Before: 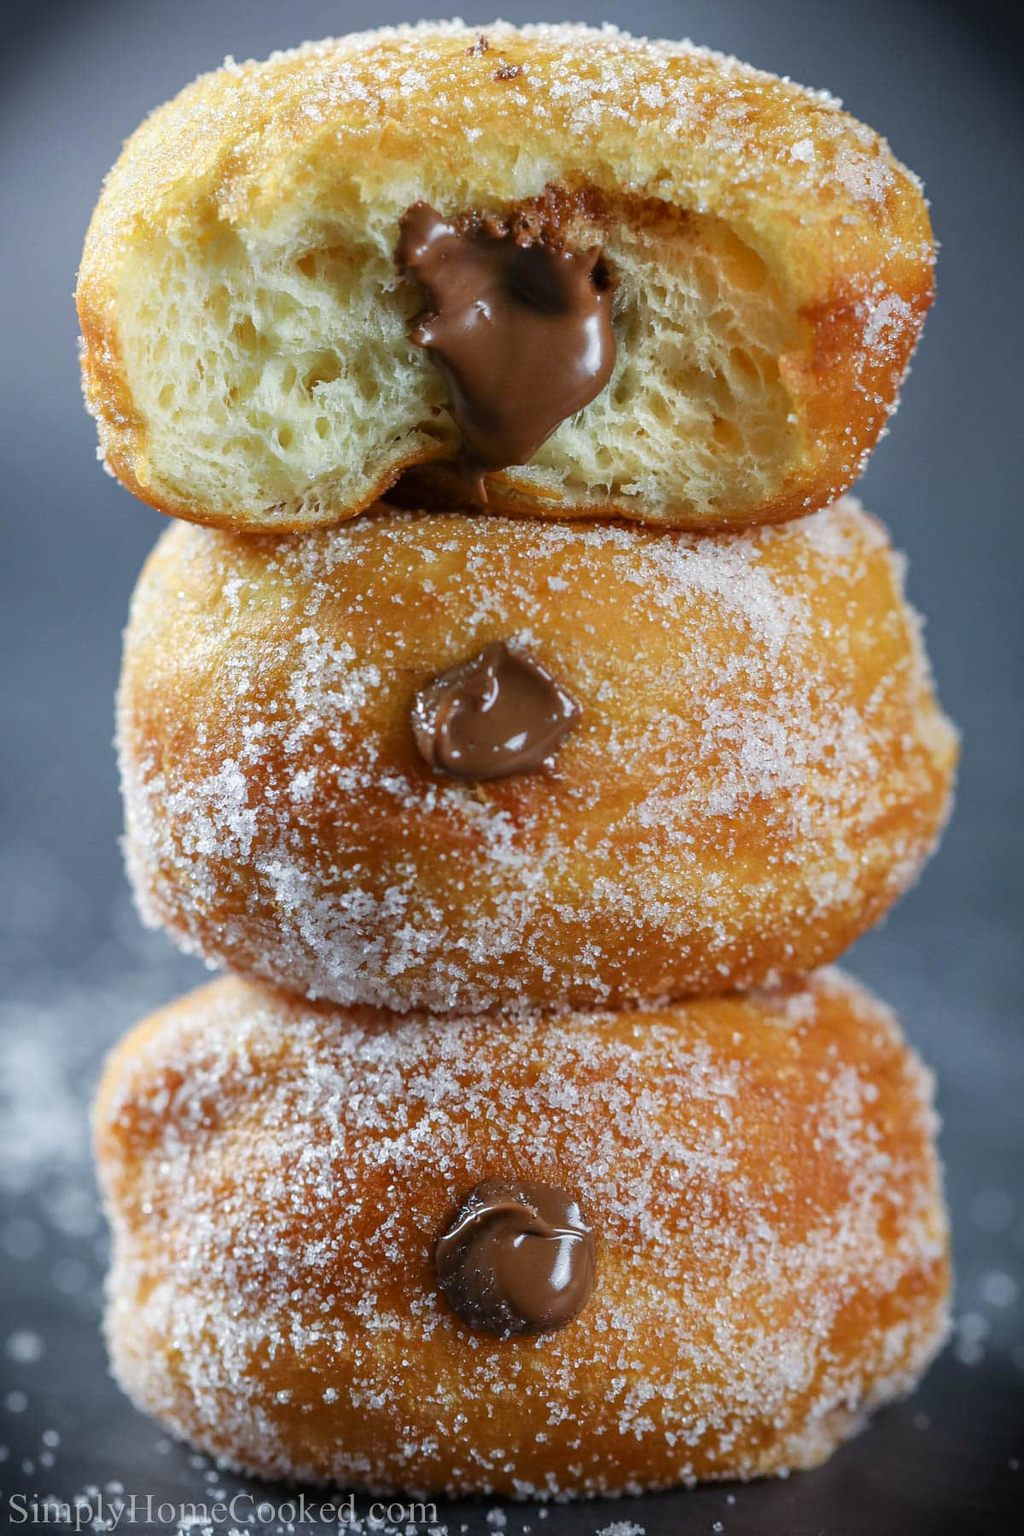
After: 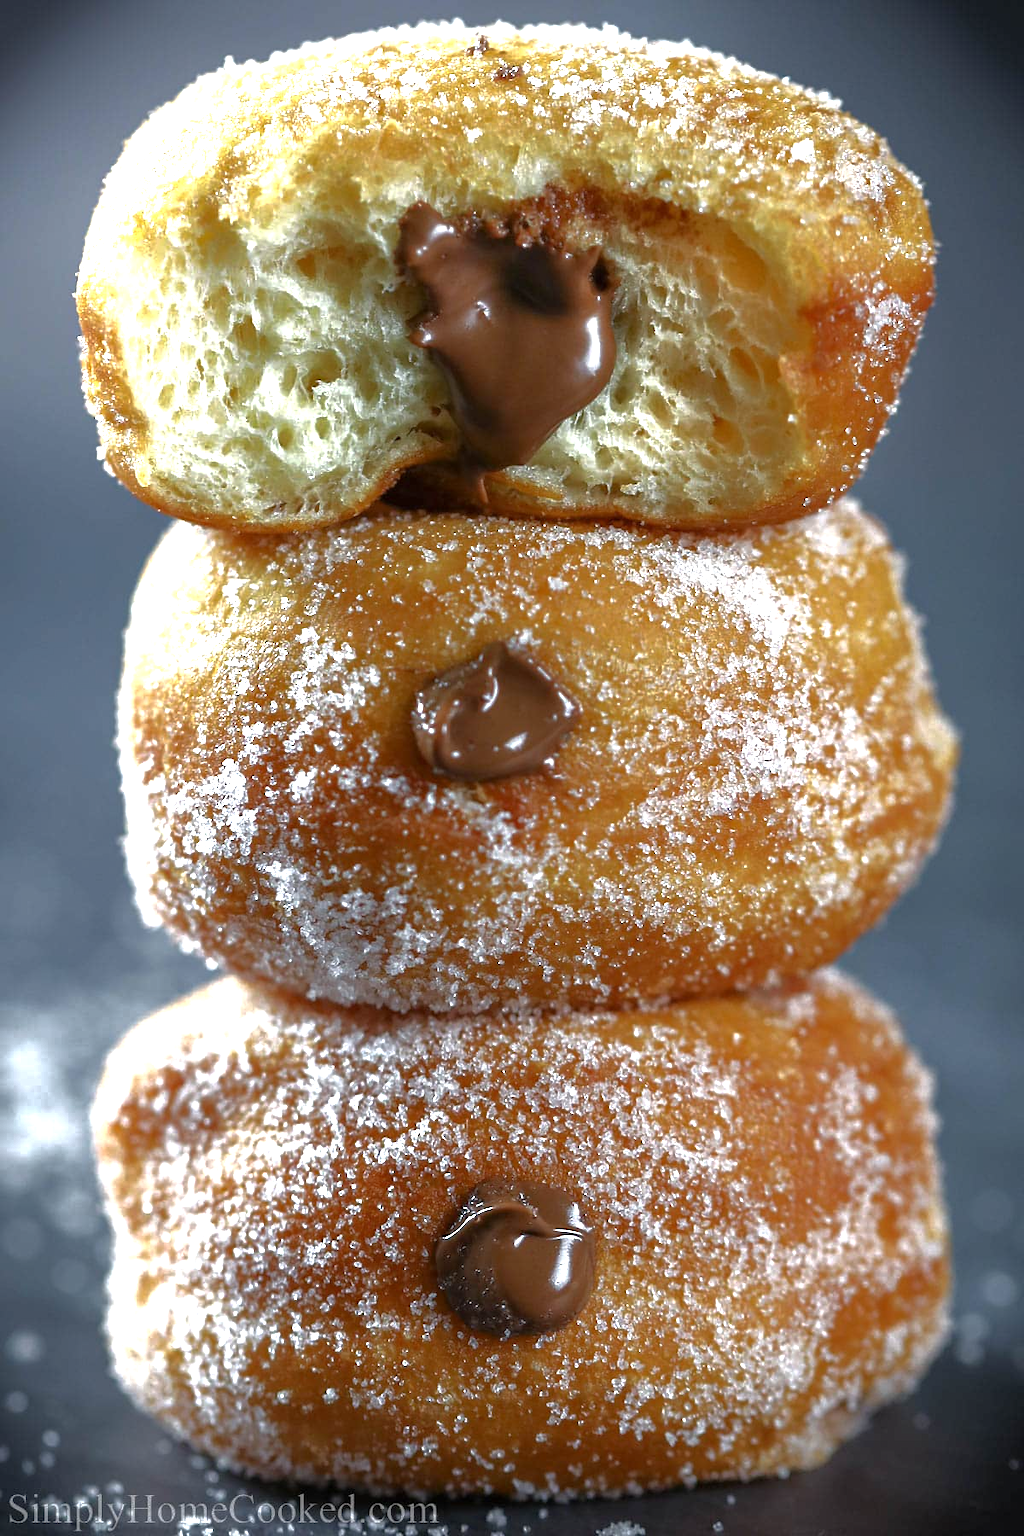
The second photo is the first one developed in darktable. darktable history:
base curve: curves: ch0 [(0, 0) (0.826, 0.587) (1, 1)]
exposure: exposure 0.781 EV, compensate highlight preservation false
